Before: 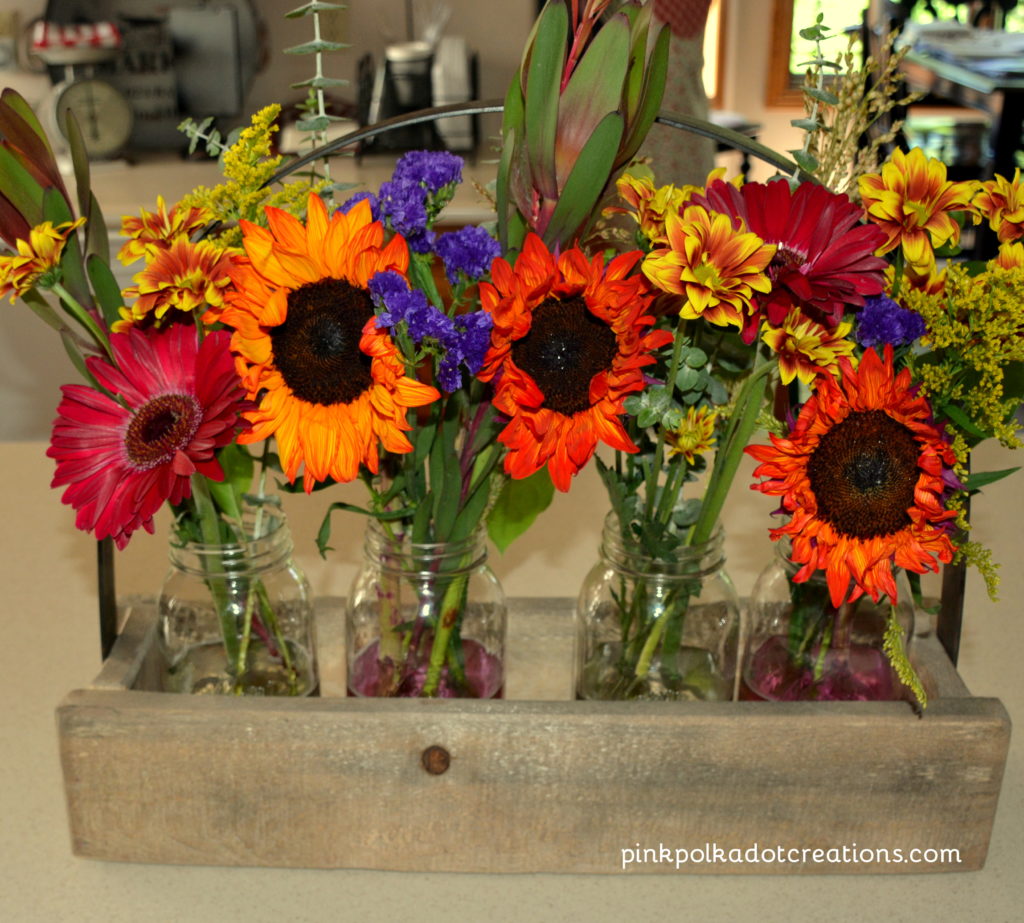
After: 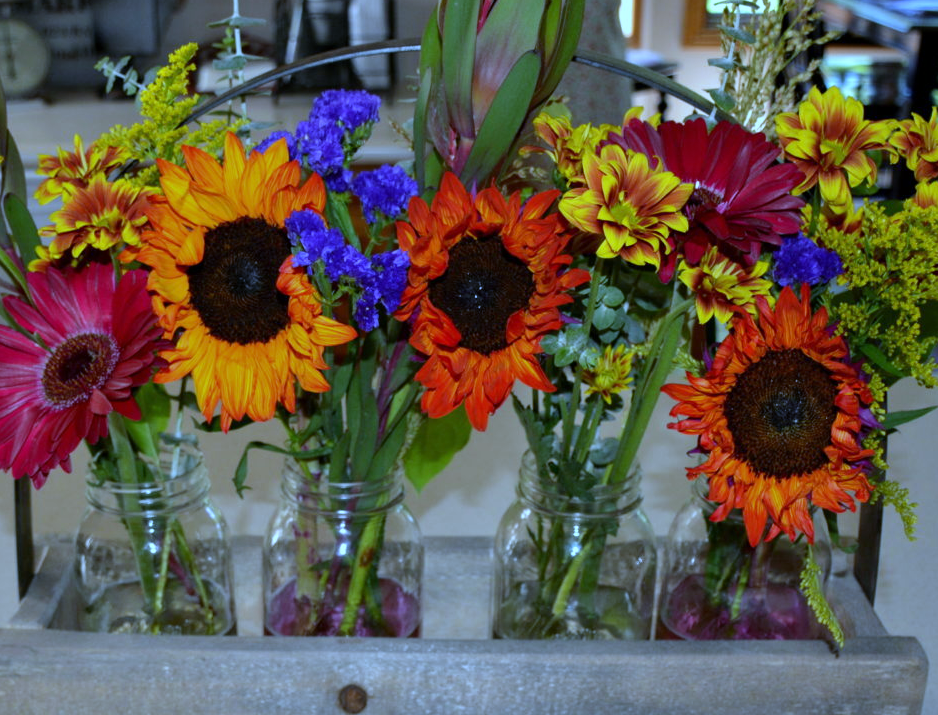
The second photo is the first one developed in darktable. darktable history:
crop: left 8.155%, top 6.611%, bottom 15.385%
white balance: red 0.766, blue 1.537
